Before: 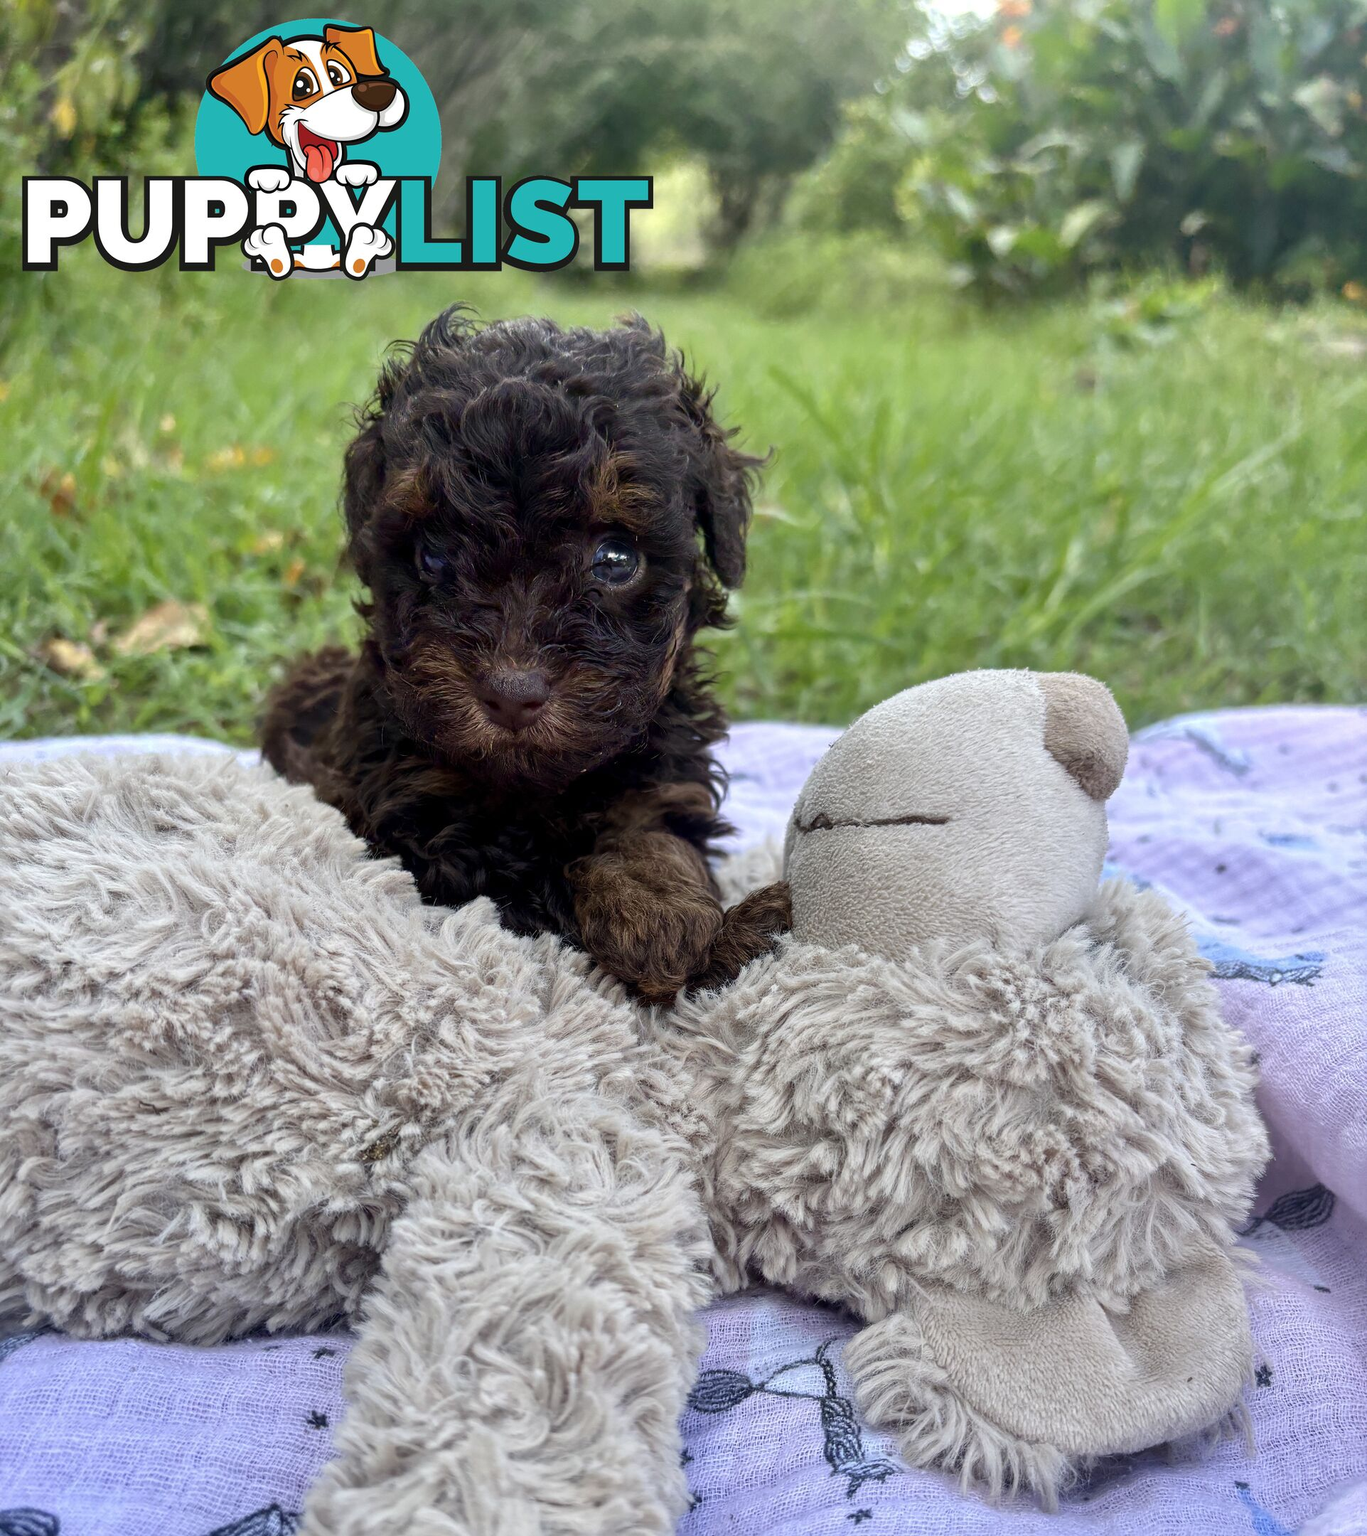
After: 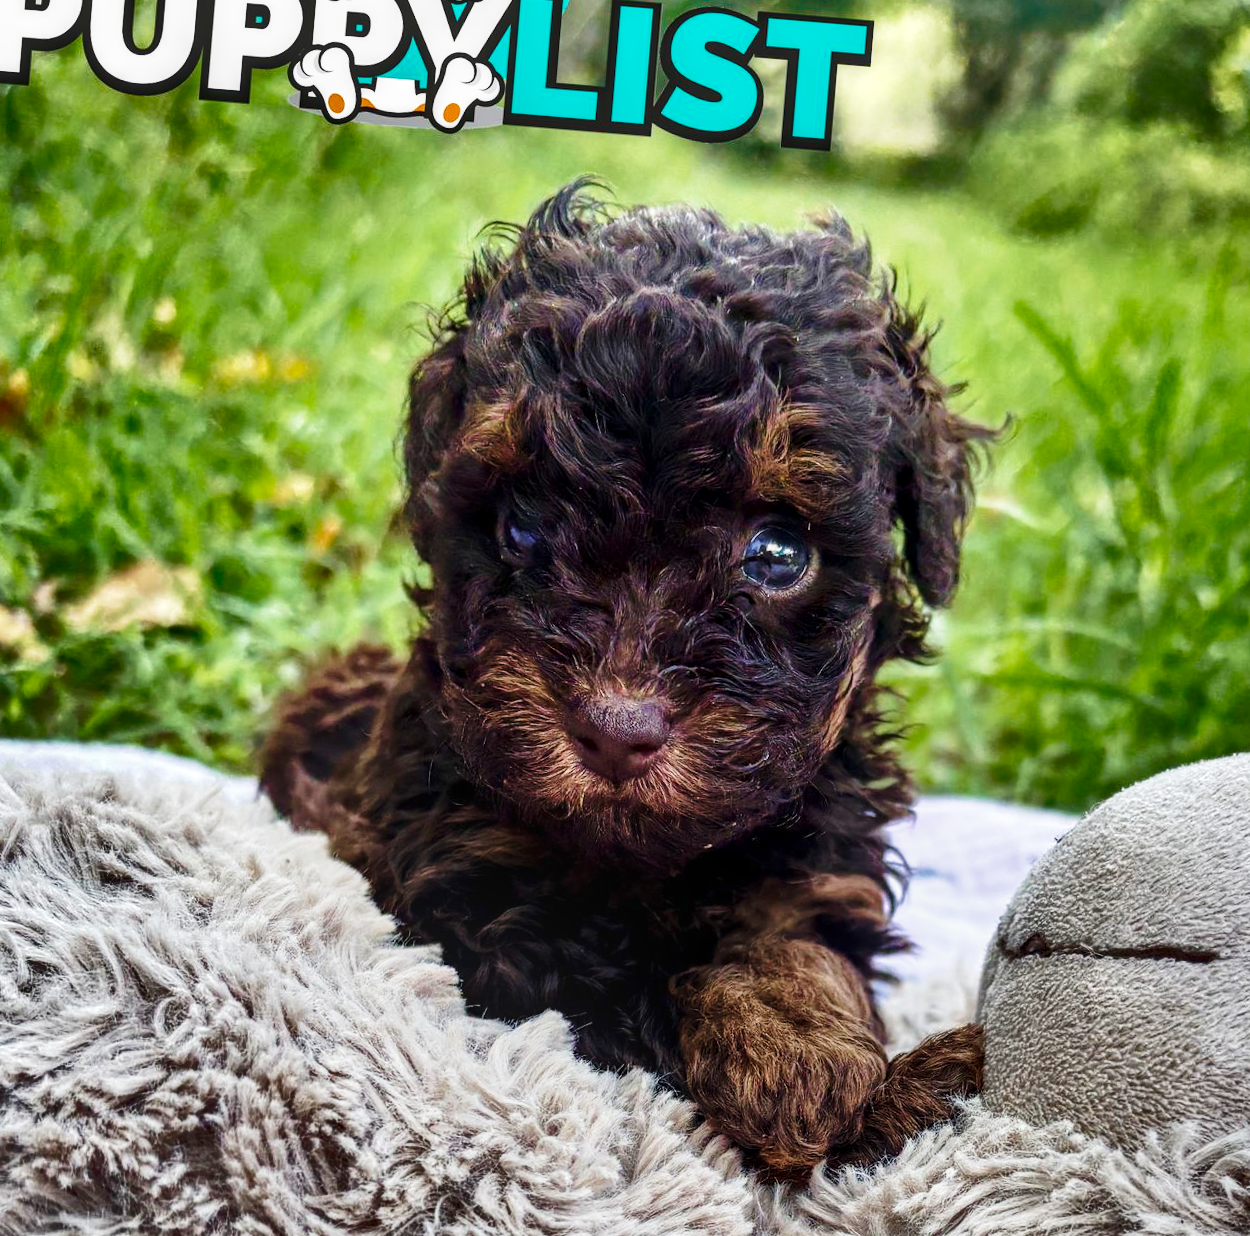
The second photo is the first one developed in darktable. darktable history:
crop and rotate: angle -4.71°, left 1.981%, top 6.966%, right 27.231%, bottom 30.681%
base curve: curves: ch0 [(0, 0) (0.028, 0.03) (0.121, 0.232) (0.46, 0.748) (0.859, 0.968) (1, 1)], preserve colors none
velvia: on, module defaults
shadows and highlights: shadows 20.96, highlights -81.24, soften with gaussian
local contrast: on, module defaults
